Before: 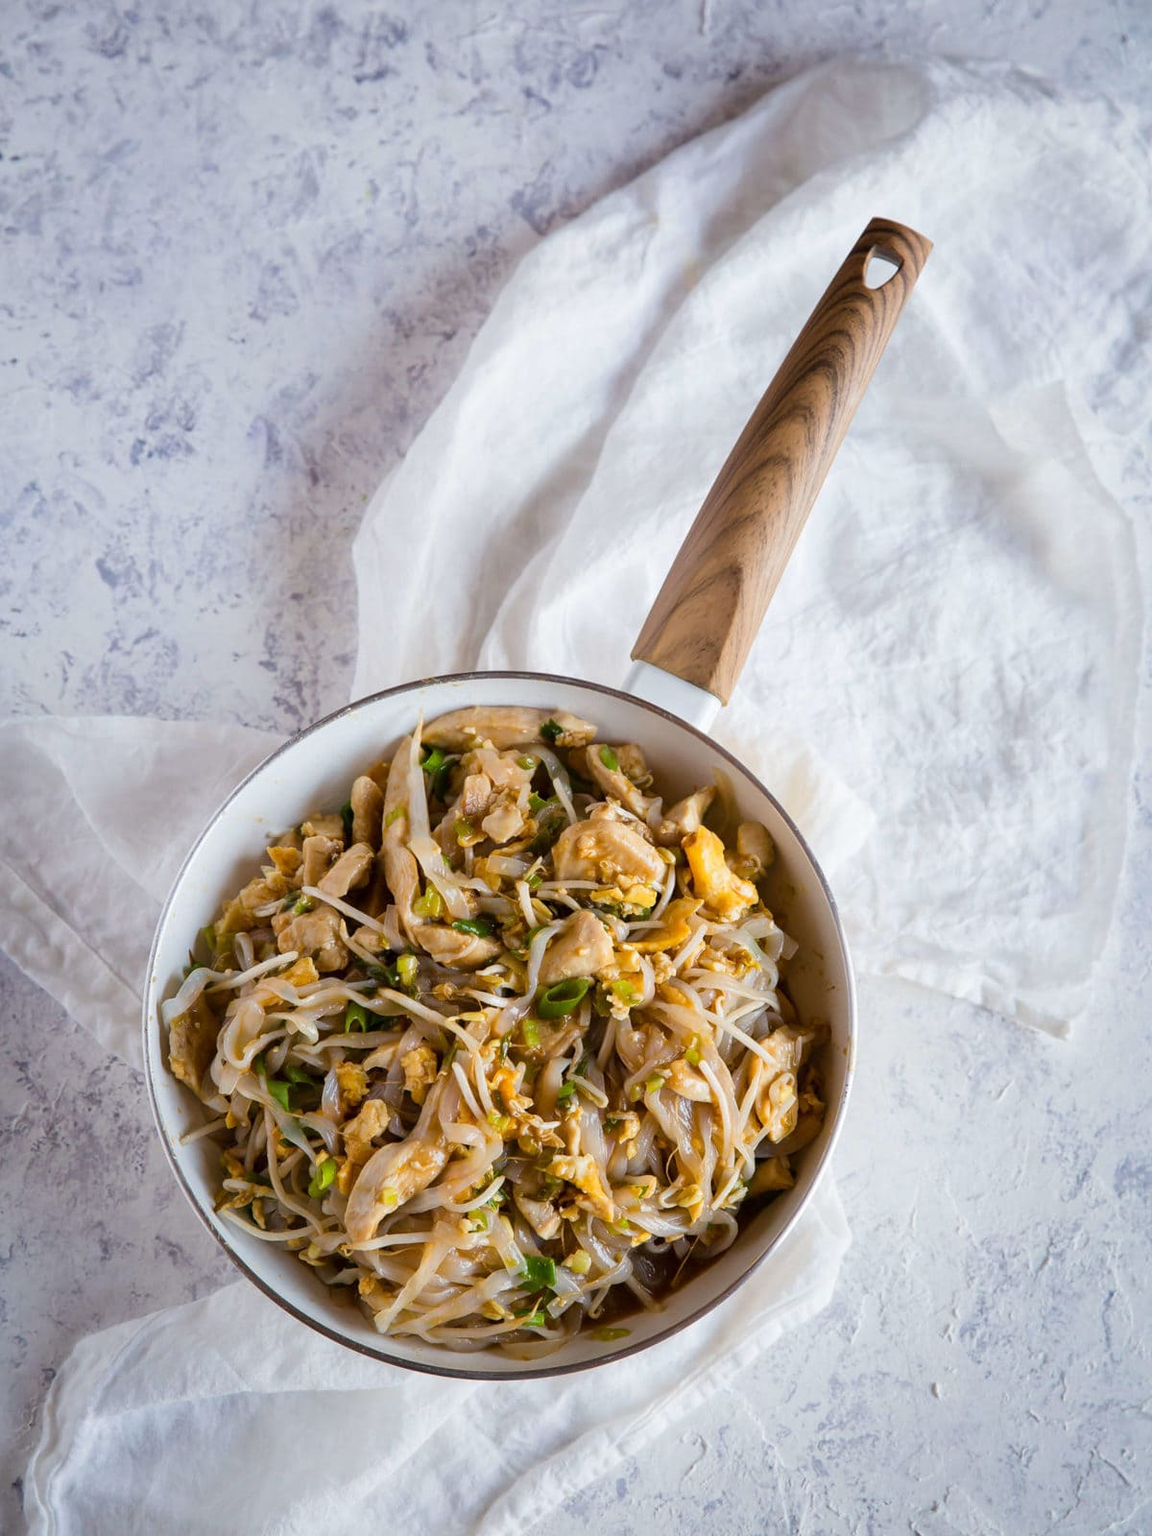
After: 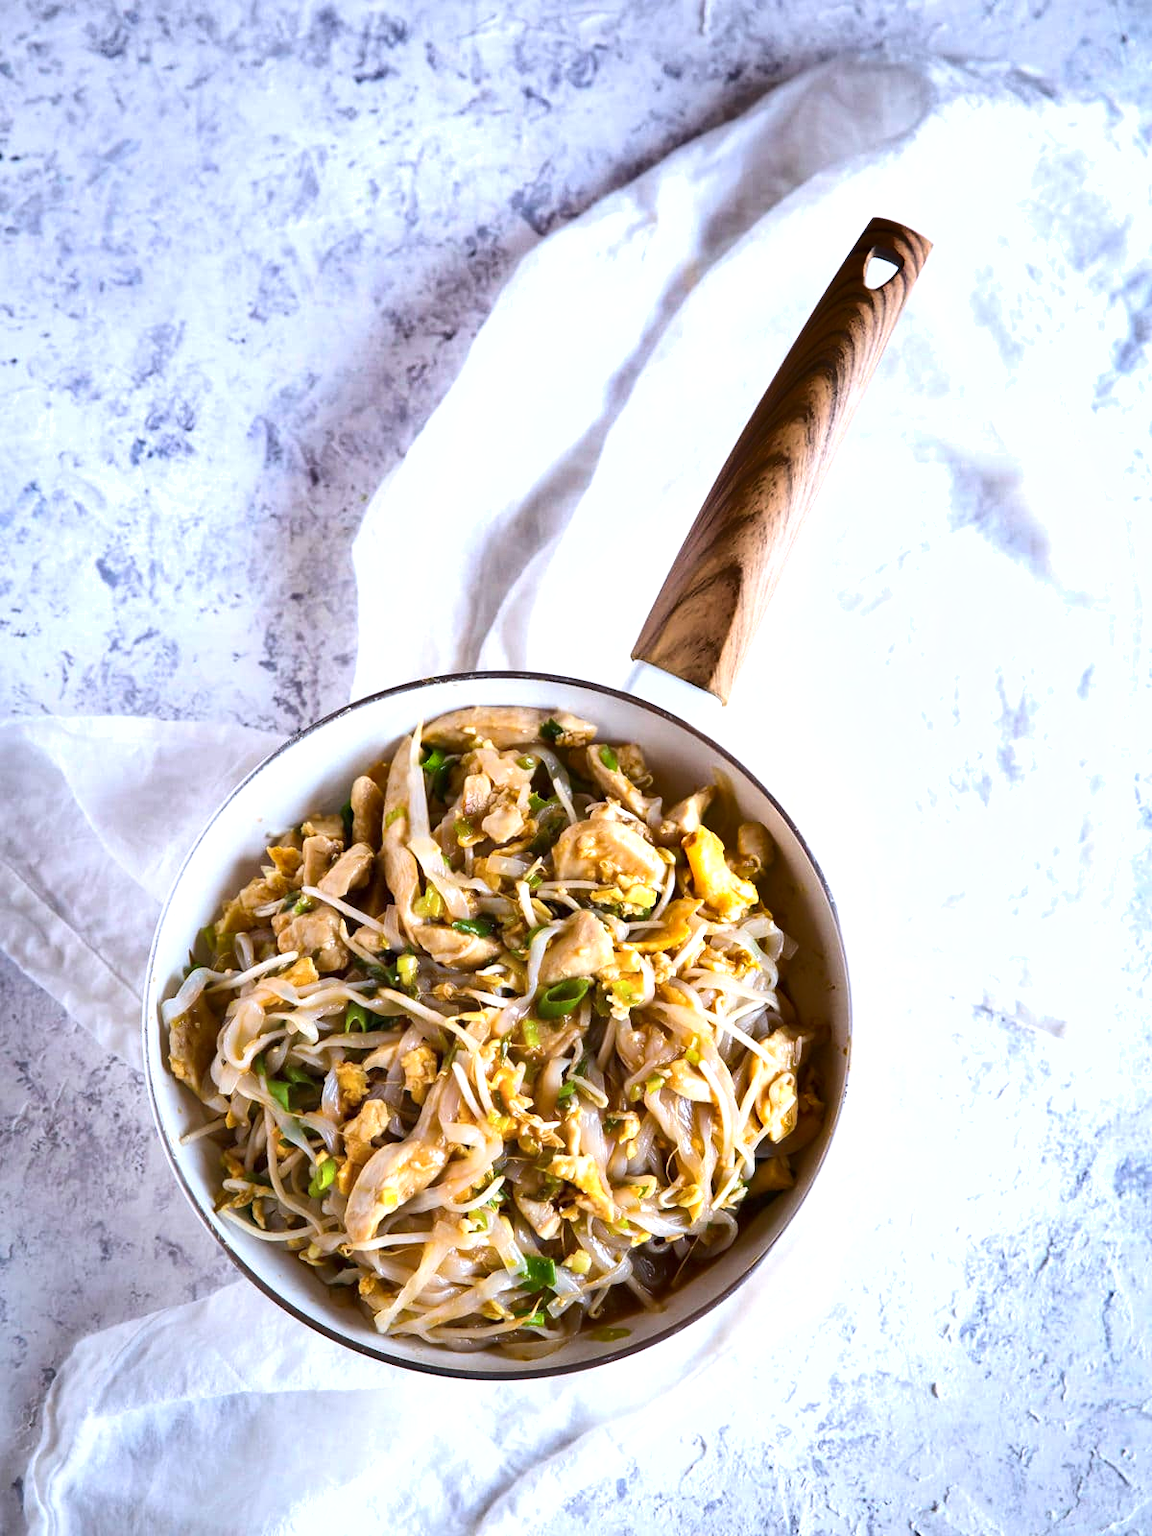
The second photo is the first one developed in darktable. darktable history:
color calibration: illuminant as shot in camera, x 0.358, y 0.373, temperature 4628.91 K
shadows and highlights: soften with gaussian
exposure: exposure 0.74 EV, compensate highlight preservation false
contrast brightness saturation: contrast 0.1, brightness 0.02, saturation 0.02
